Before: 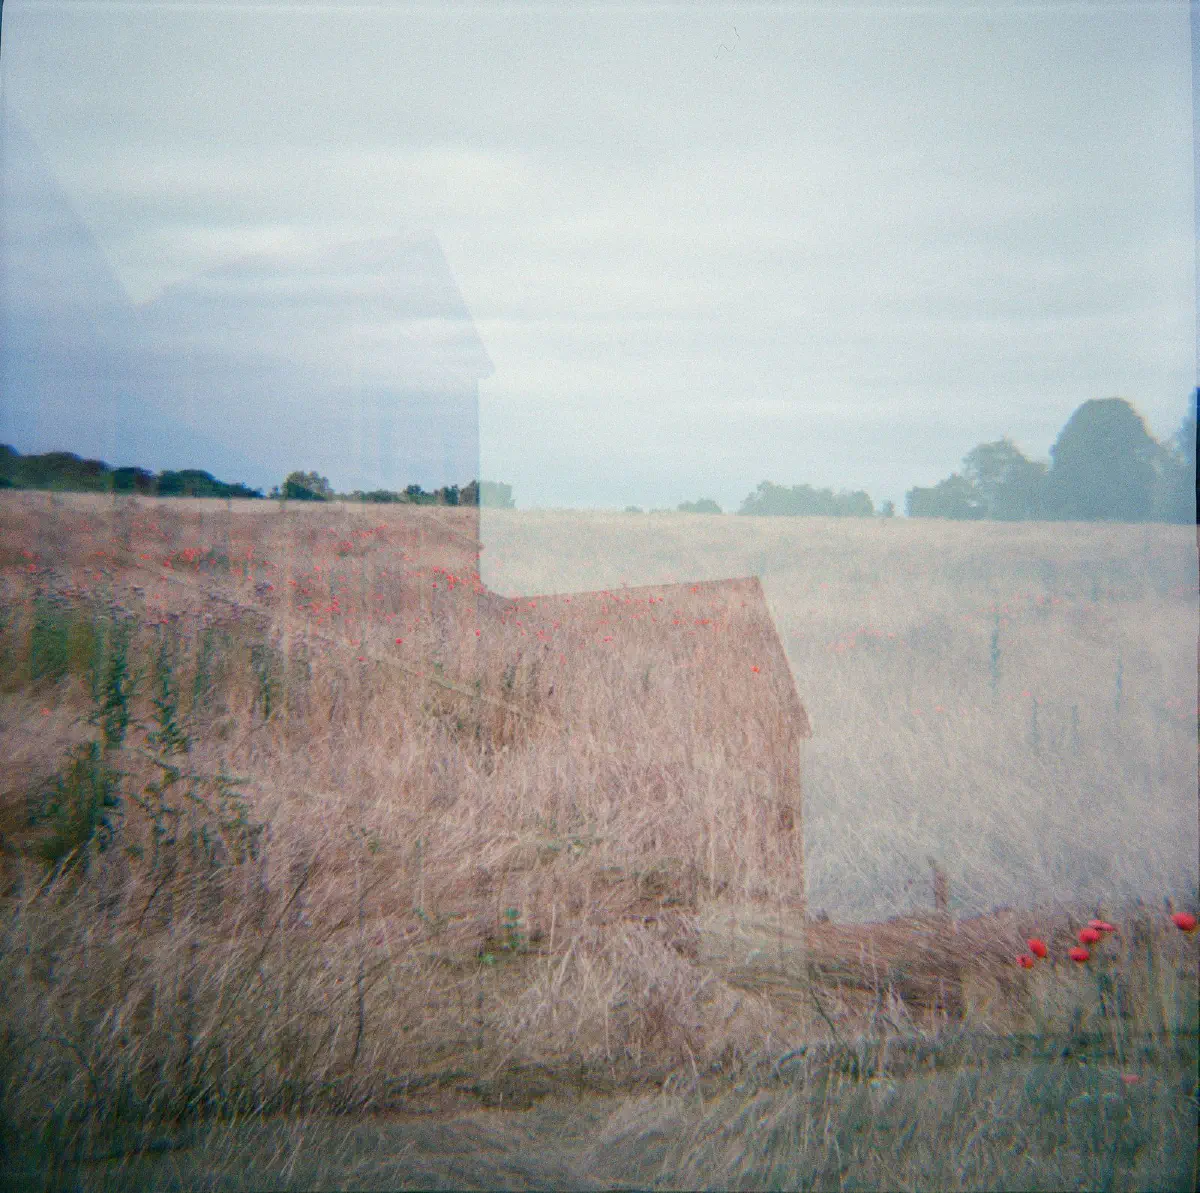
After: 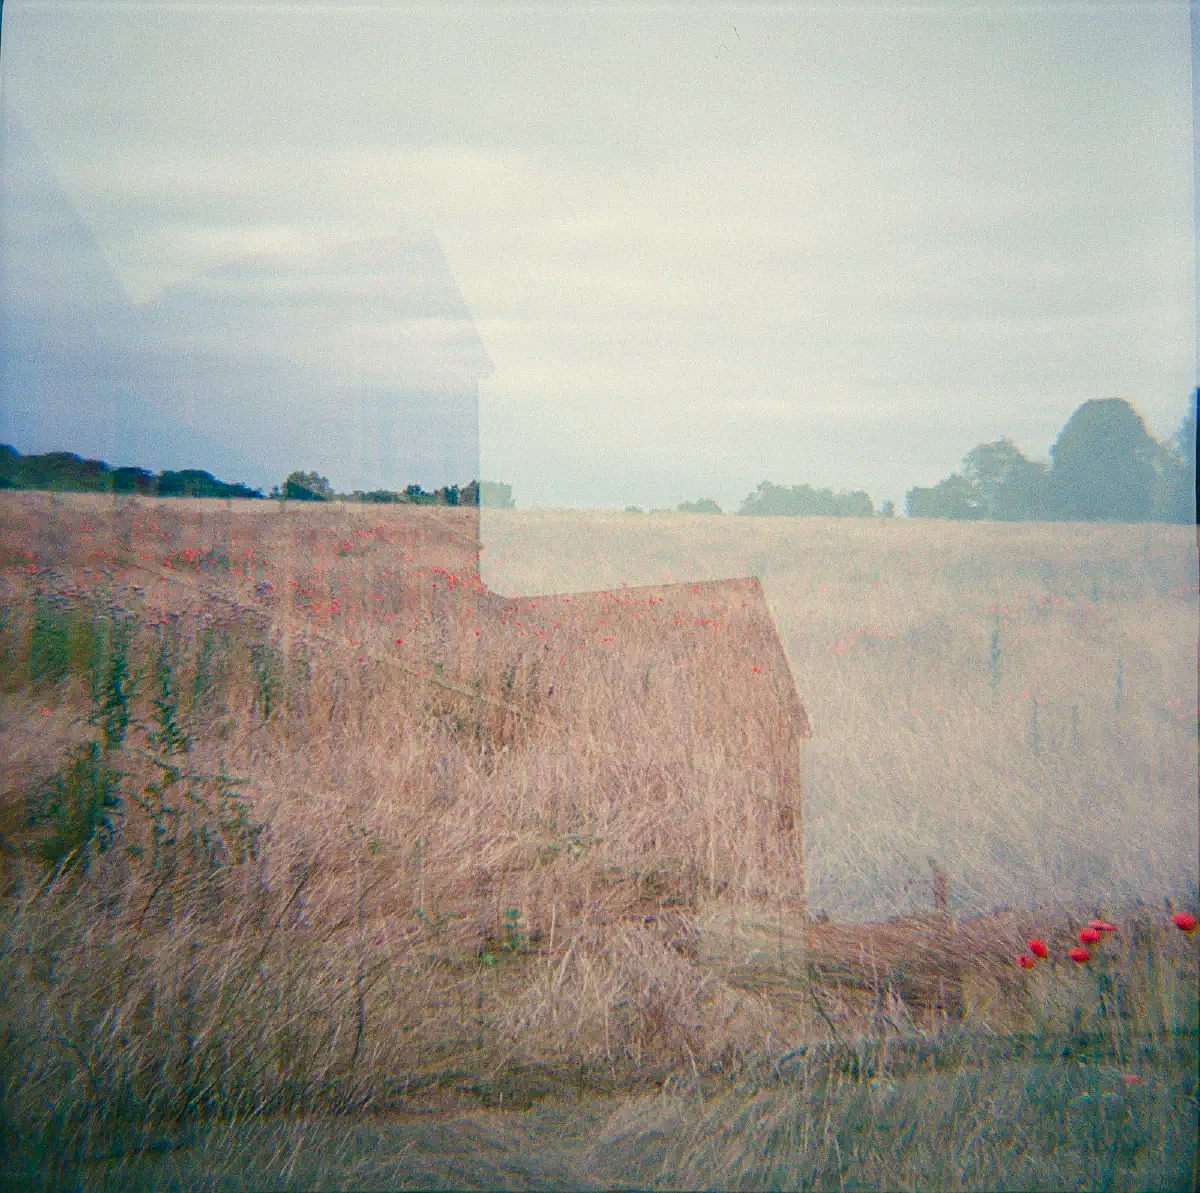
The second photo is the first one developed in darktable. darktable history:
color balance rgb: shadows lift › chroma 2%, shadows lift › hue 219.6°, power › hue 313.2°, highlights gain › chroma 3%, highlights gain › hue 75.6°, global offset › luminance 0.5%, perceptual saturation grading › global saturation 15.33%, perceptual saturation grading › highlights -19.33%, perceptual saturation grading › shadows 20%, global vibrance 20%
sharpen: on, module defaults
